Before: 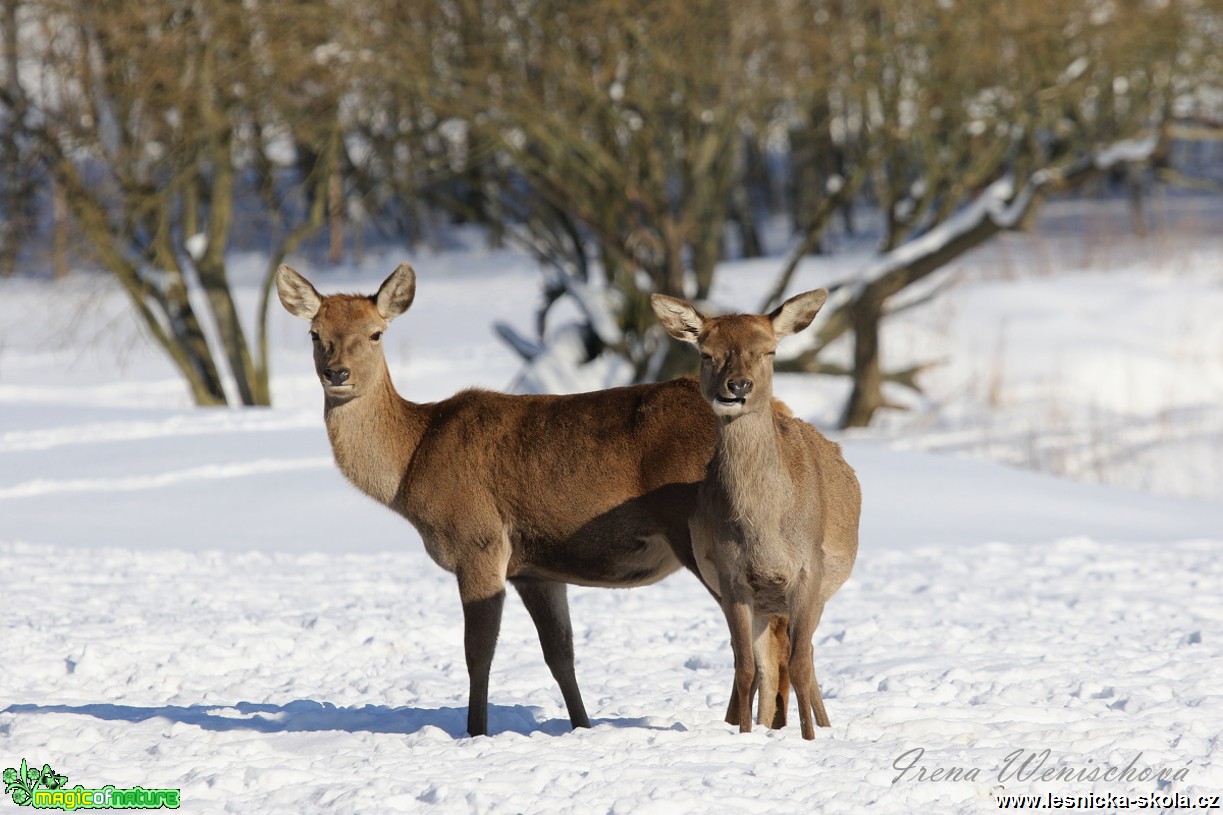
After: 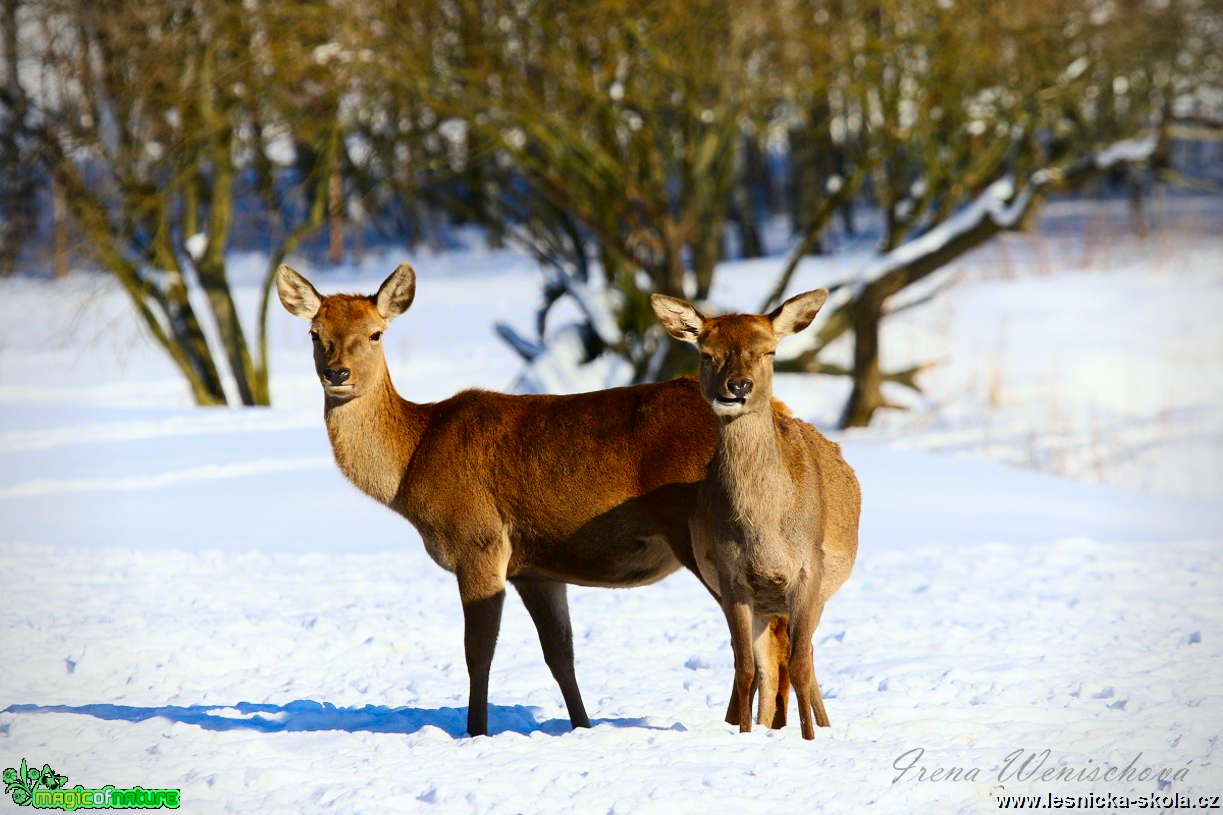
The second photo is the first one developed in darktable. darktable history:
white balance: red 0.986, blue 1.01
contrast brightness saturation: contrast 0.26, brightness 0.02, saturation 0.87
vignetting: on, module defaults
